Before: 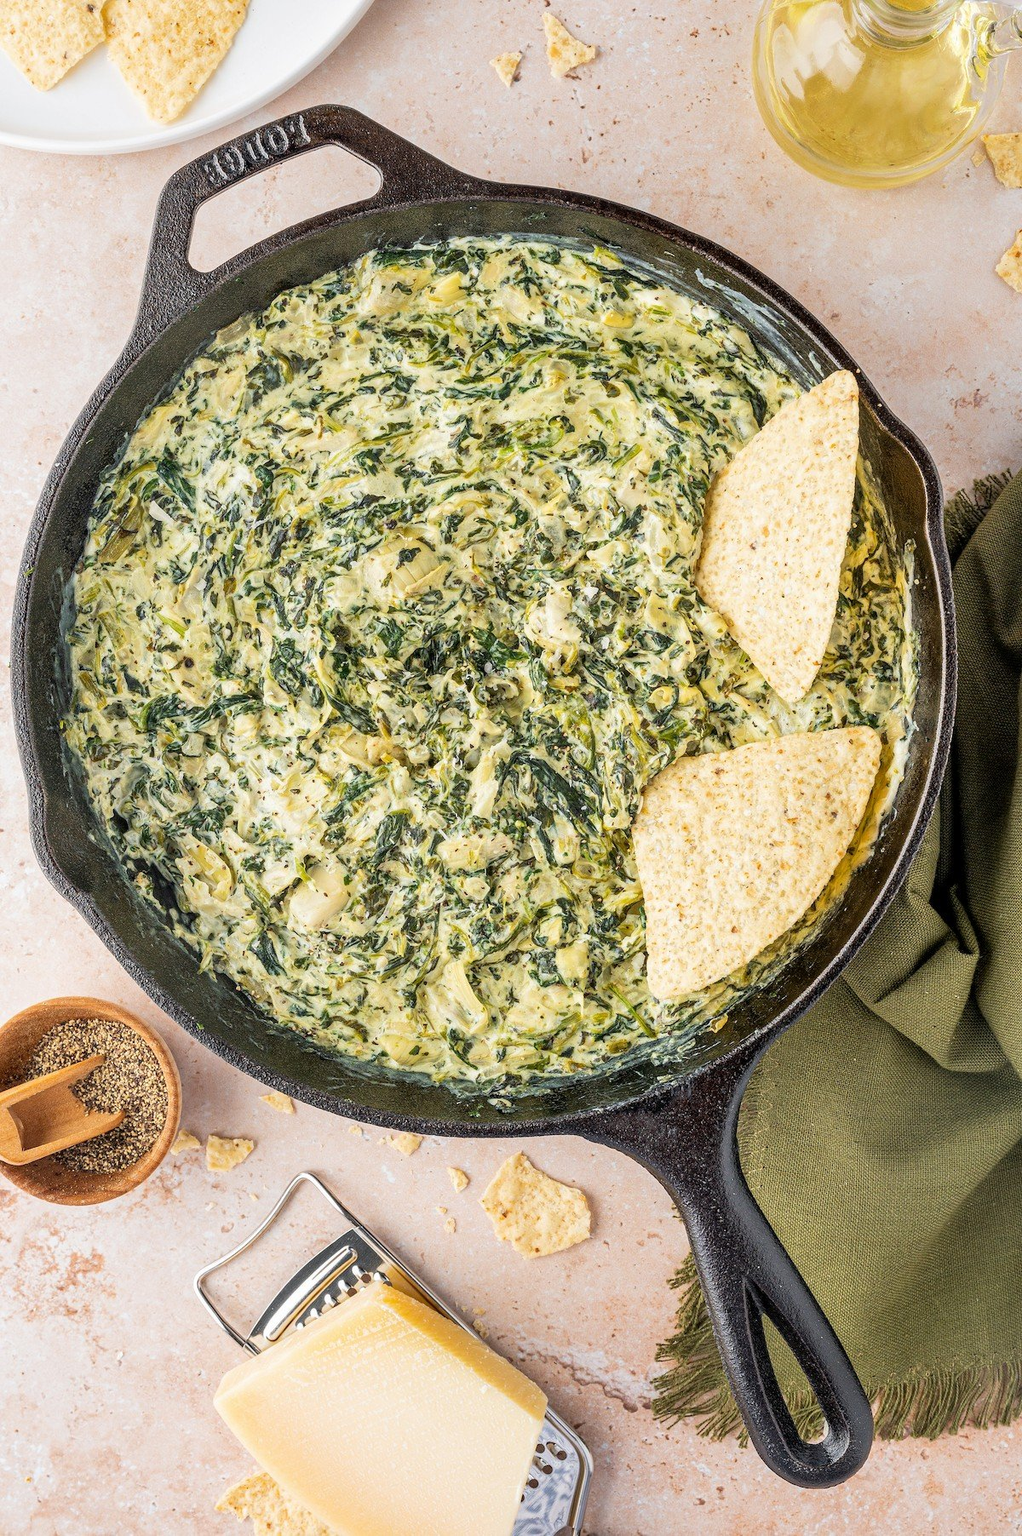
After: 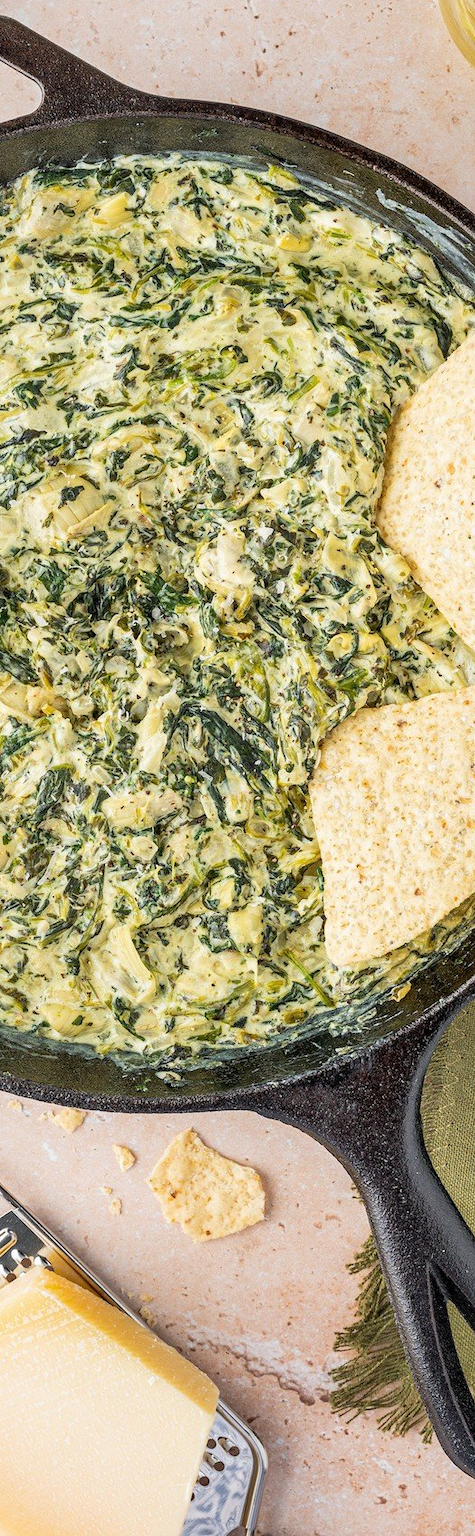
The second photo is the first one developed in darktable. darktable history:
crop: left 33.489%, top 5.955%, right 22.76%
